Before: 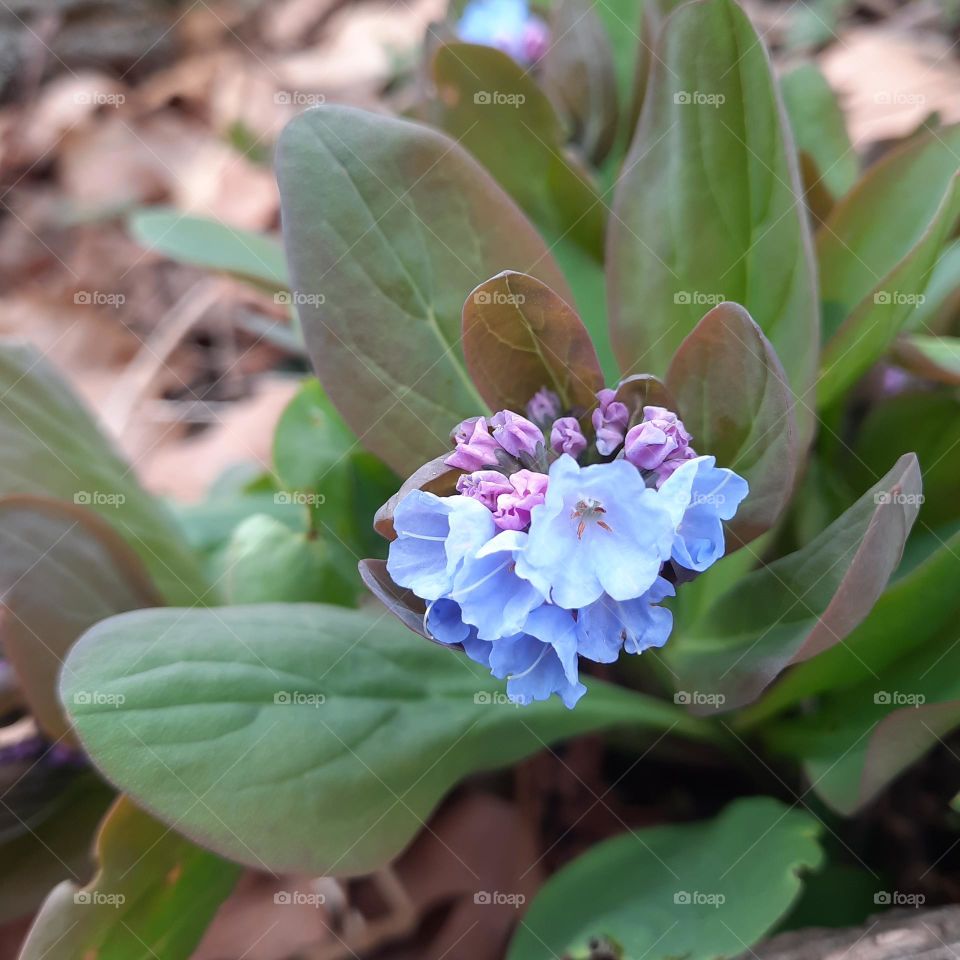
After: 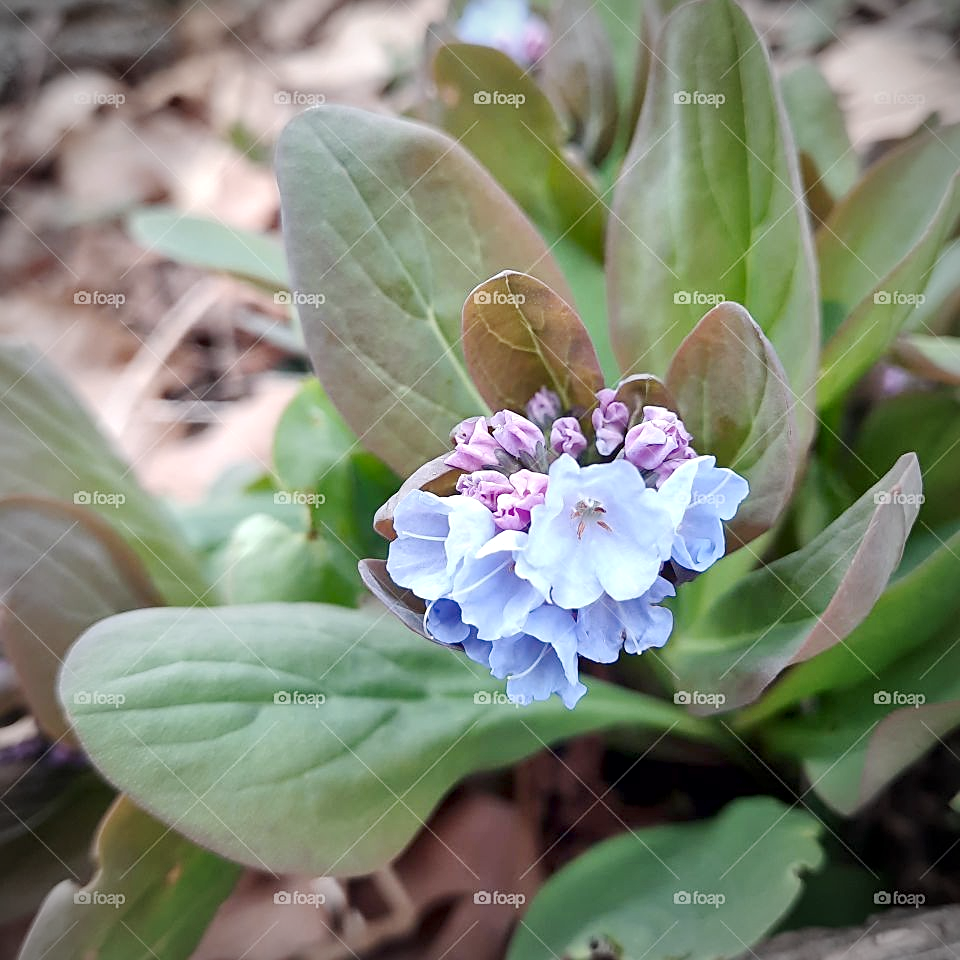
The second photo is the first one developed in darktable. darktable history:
local contrast: mode bilateral grid, contrast 50, coarseness 50, detail 150%, midtone range 0.2
sharpen: on, module defaults
vignetting: fall-off start 74.64%, fall-off radius 66.46%, brightness -0.575, unbound false
base curve: curves: ch0 [(0, 0) (0.158, 0.273) (0.879, 0.895) (1, 1)], preserve colors none
